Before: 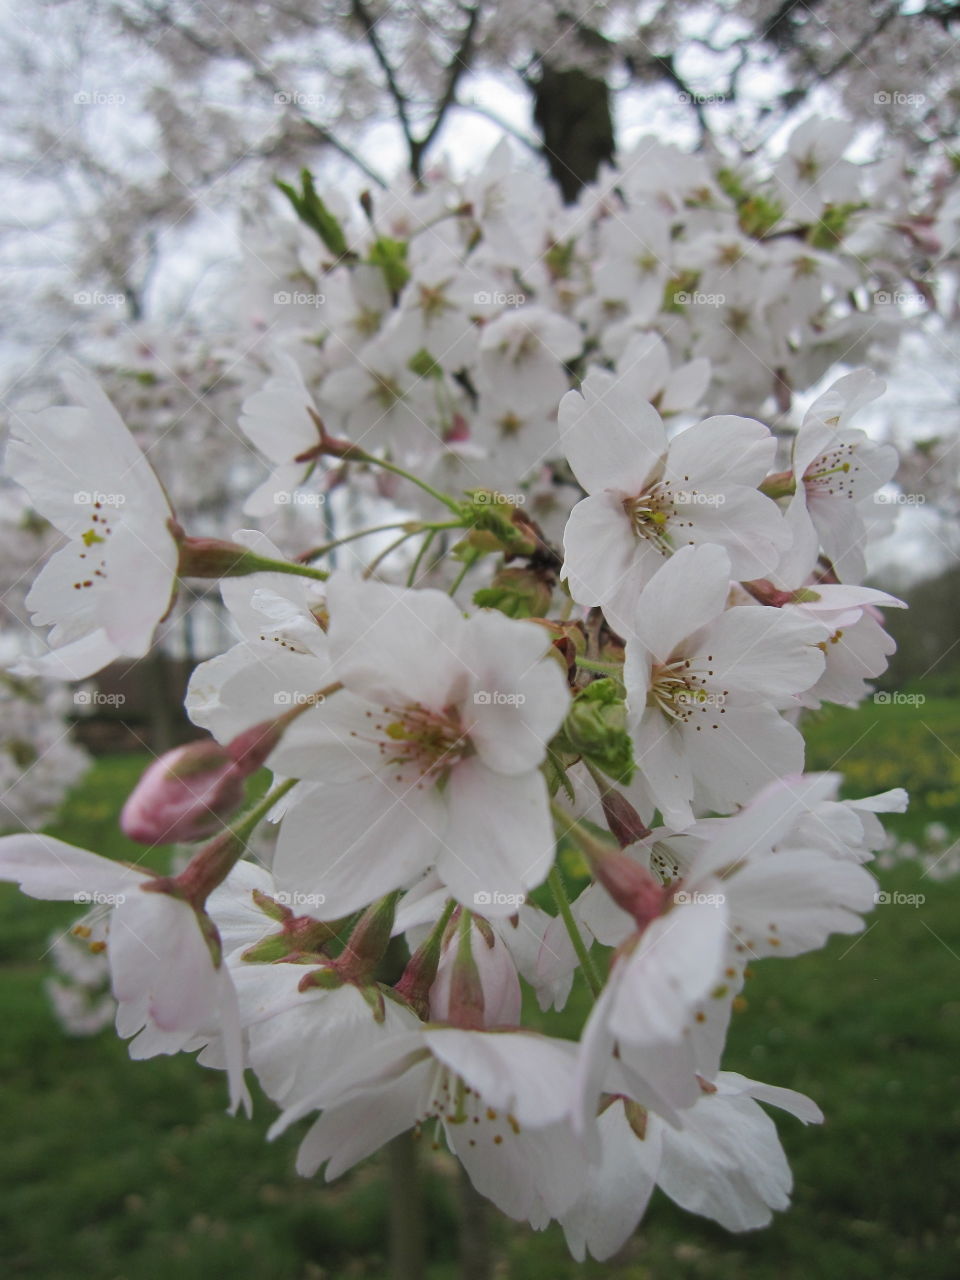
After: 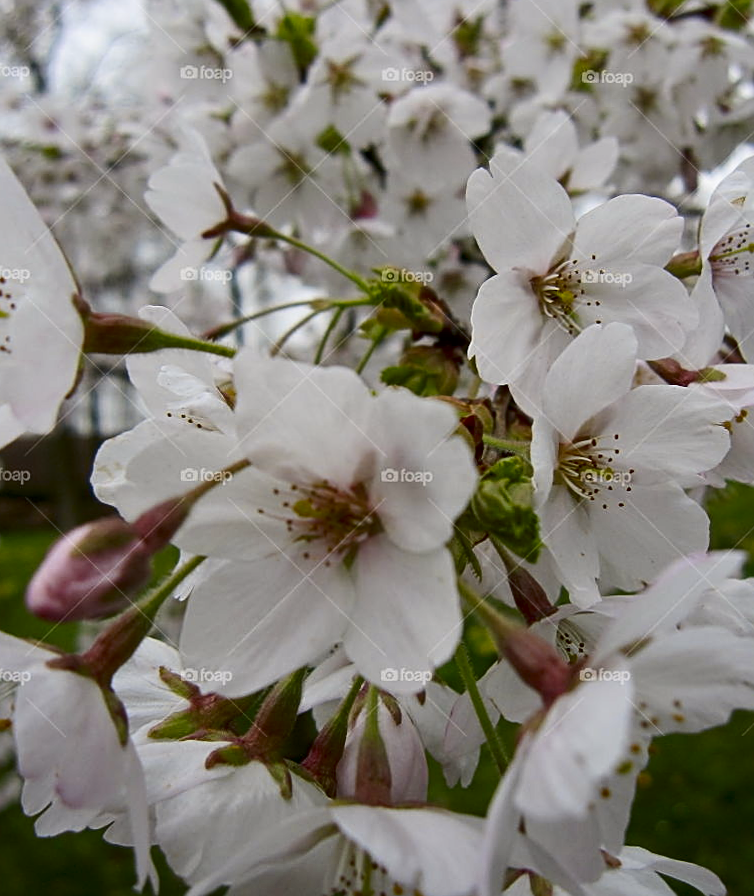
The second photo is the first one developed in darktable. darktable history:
color contrast: green-magenta contrast 0.8, blue-yellow contrast 1.1, unbound 0
contrast brightness saturation: contrast 0.2, brightness -0.11, saturation 0.1
exposure: black level correction 0.012, compensate highlight preservation false
sharpen: on, module defaults
crop: left 9.712%, top 16.928%, right 10.845%, bottom 12.332%
rotate and perspective: rotation 0.174°, lens shift (vertical) 0.013, lens shift (horizontal) 0.019, shear 0.001, automatic cropping original format, crop left 0.007, crop right 0.991, crop top 0.016, crop bottom 0.997
white balance: red 1.009, blue 0.985
